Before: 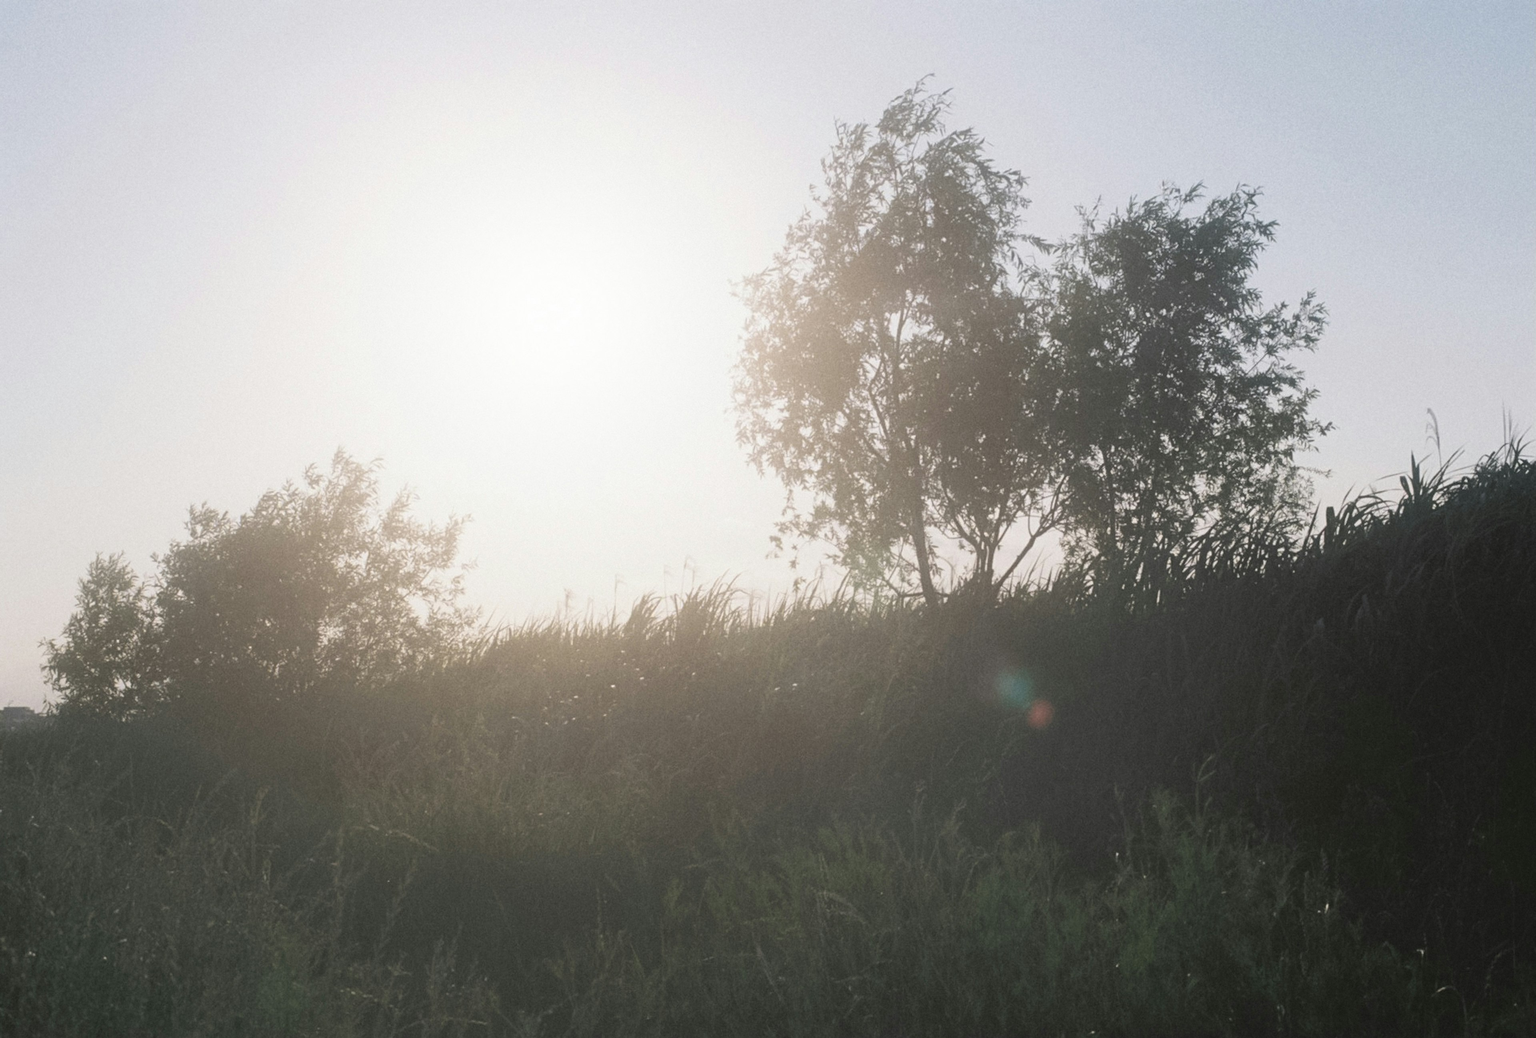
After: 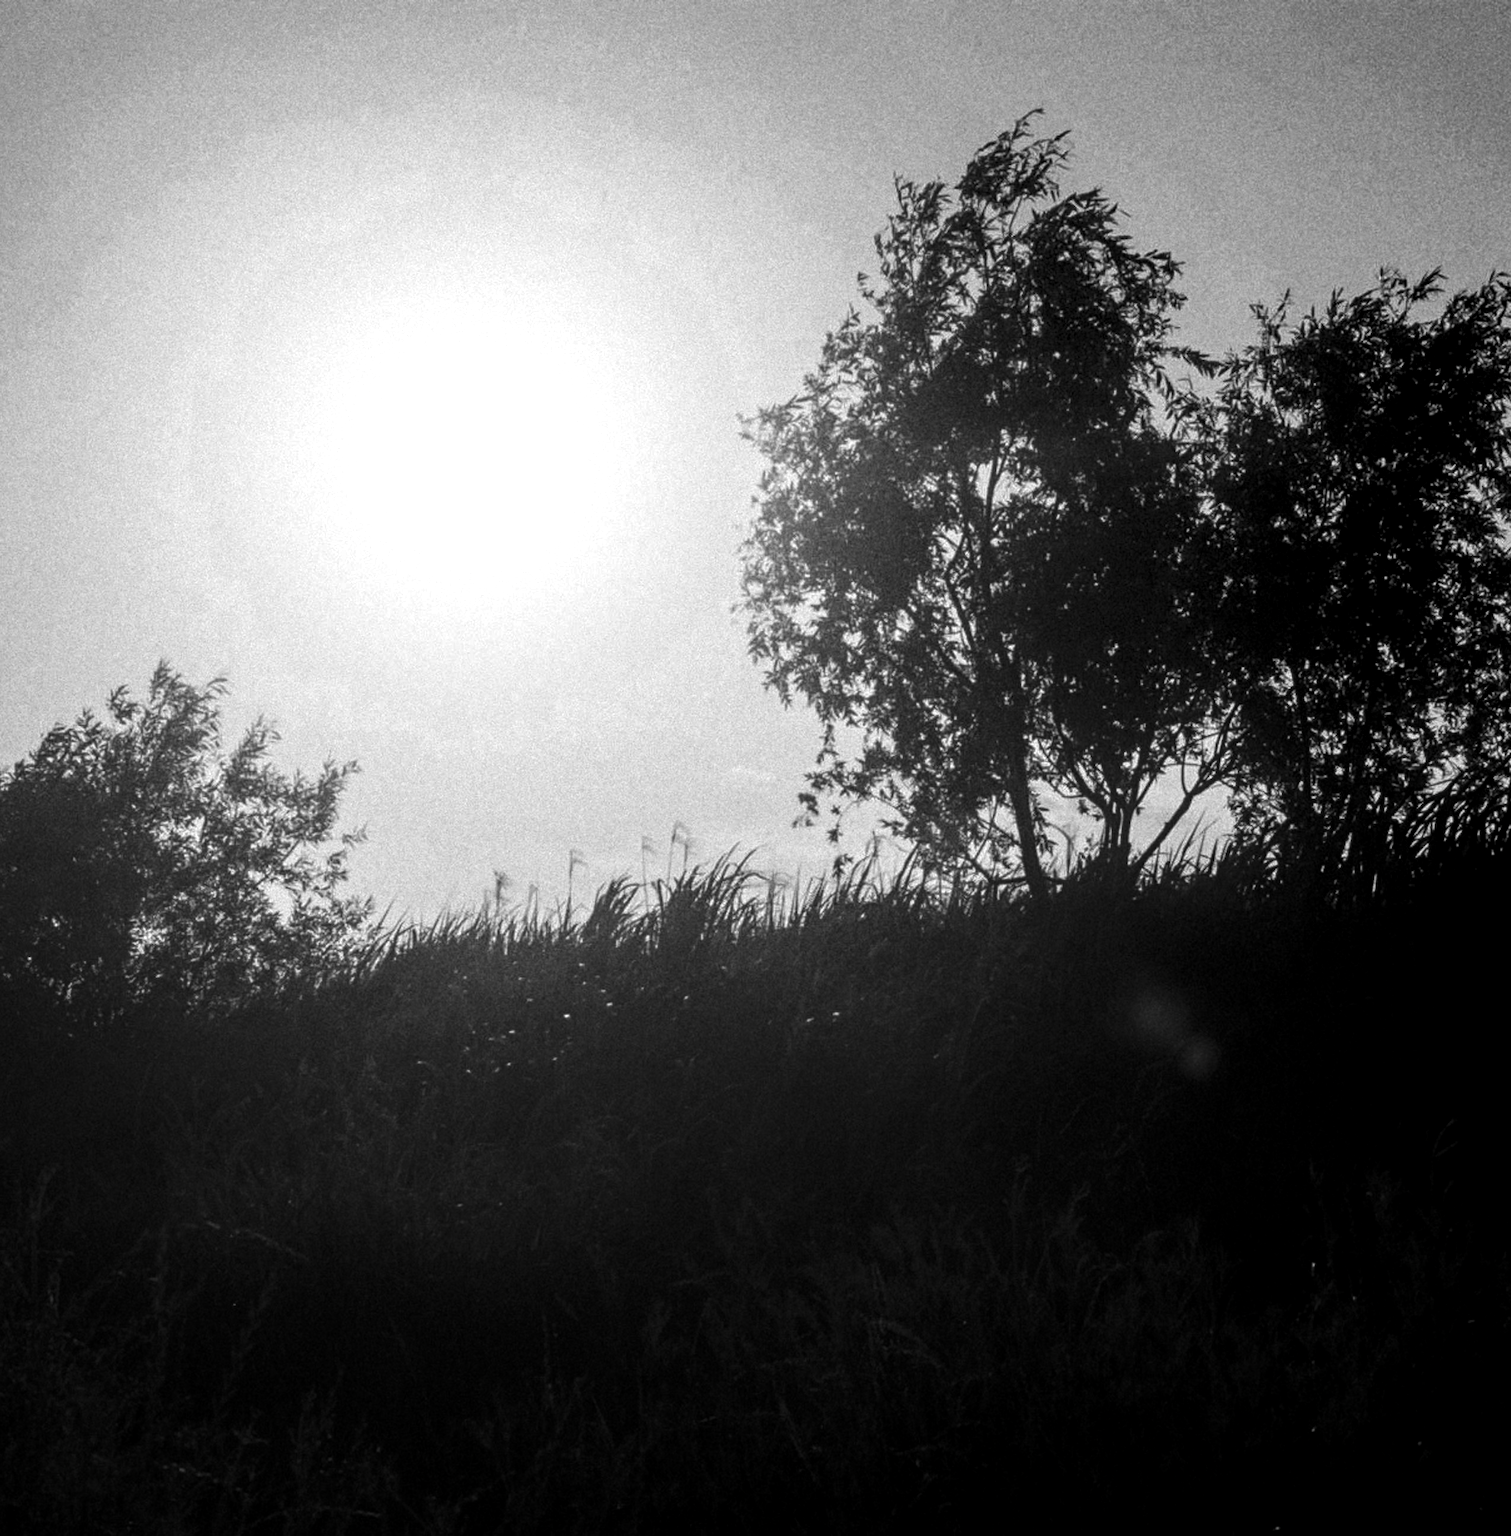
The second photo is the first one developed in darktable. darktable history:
color balance rgb: perceptual saturation grading › global saturation 29.655%
local contrast: highlights 79%, shadows 56%, detail 174%, midtone range 0.426
crop and rotate: left 15.005%, right 18.538%
contrast brightness saturation: contrast 0.024, brightness -0.98, saturation -0.992
